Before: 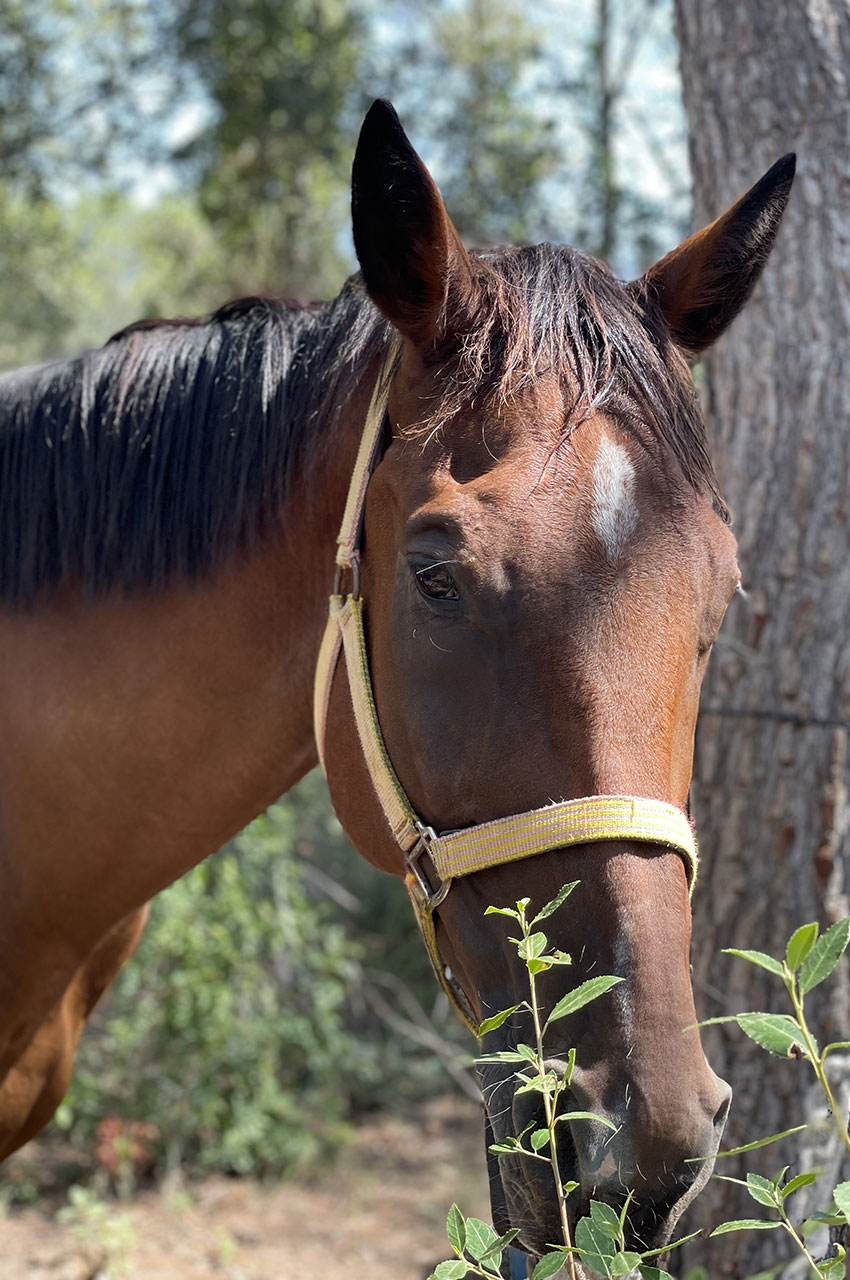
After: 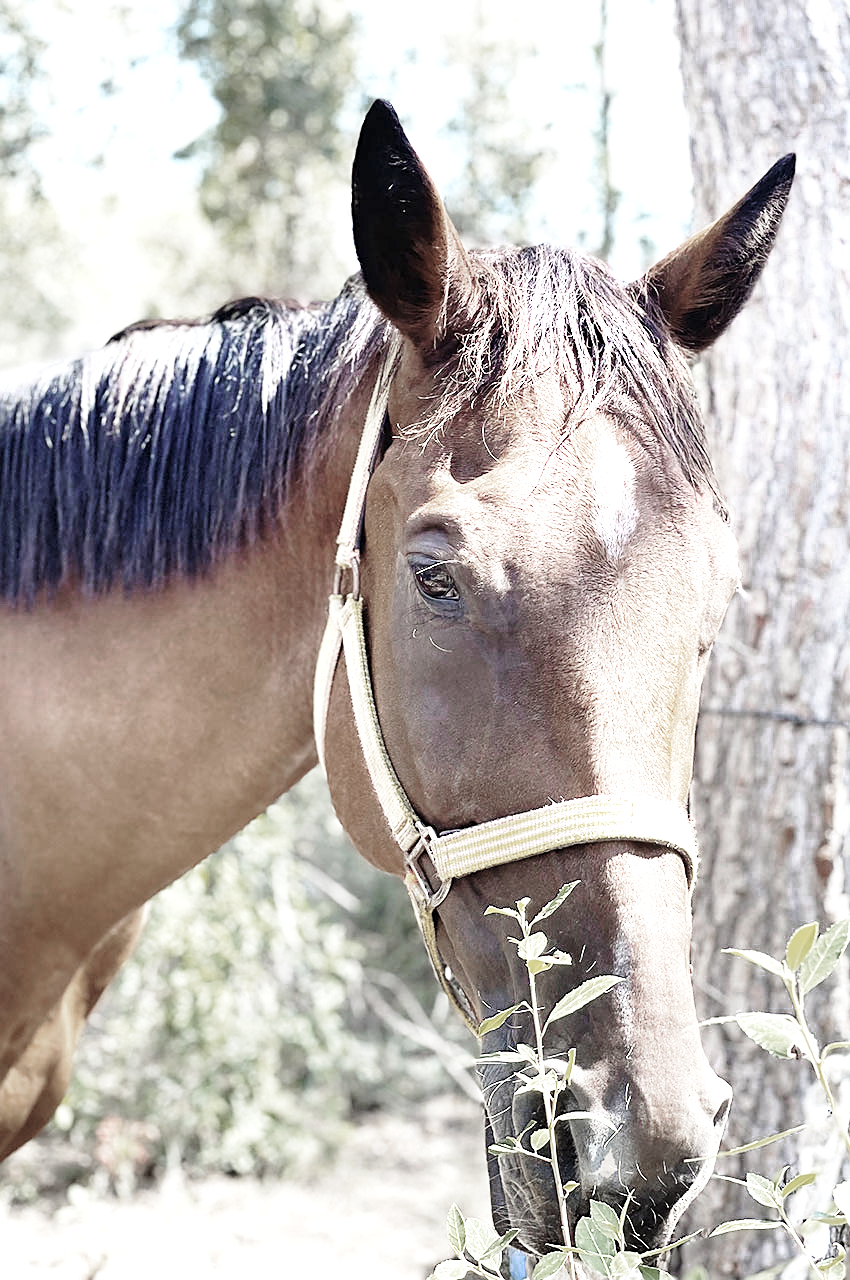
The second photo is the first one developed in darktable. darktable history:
base curve: curves: ch0 [(0, 0) (0.028, 0.03) (0.121, 0.232) (0.46, 0.748) (0.859, 0.968) (1, 1)], preserve colors none
color balance rgb: perceptual saturation grading › global saturation 25%, global vibrance 10%
white balance: emerald 1
sharpen: radius 1.864, amount 0.398, threshold 1.271
exposure: black level correction 0, exposure 1.5 EV, compensate highlight preservation false
color zones: curves: ch0 [(0, 0.613) (0.01, 0.613) (0.245, 0.448) (0.498, 0.529) (0.642, 0.665) (0.879, 0.777) (0.99, 0.613)]; ch1 [(0, 0.272) (0.219, 0.127) (0.724, 0.346)]
